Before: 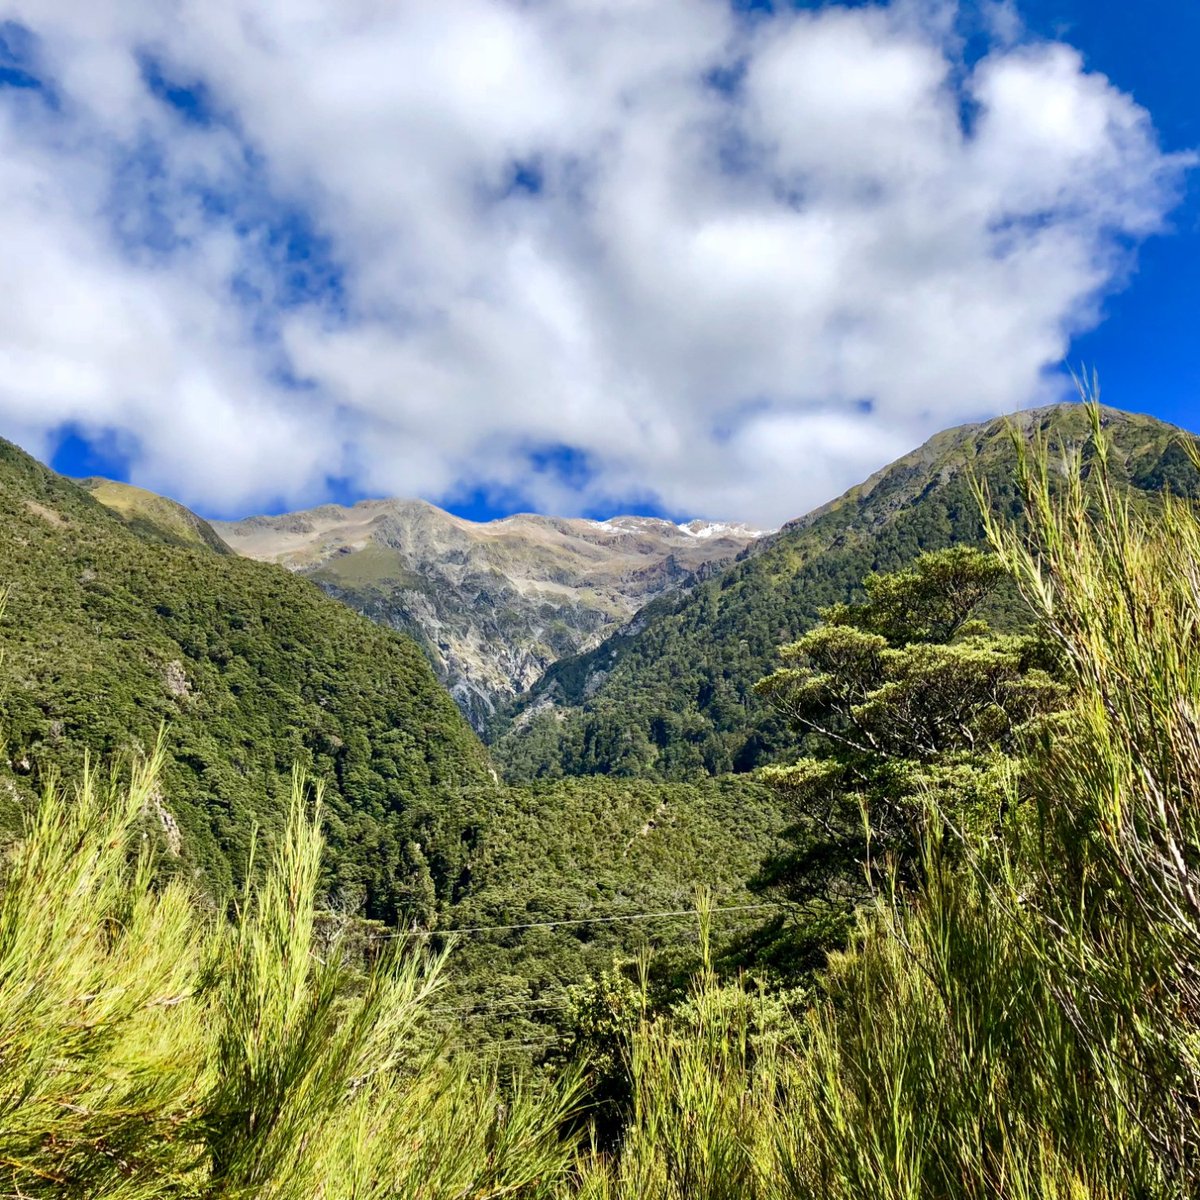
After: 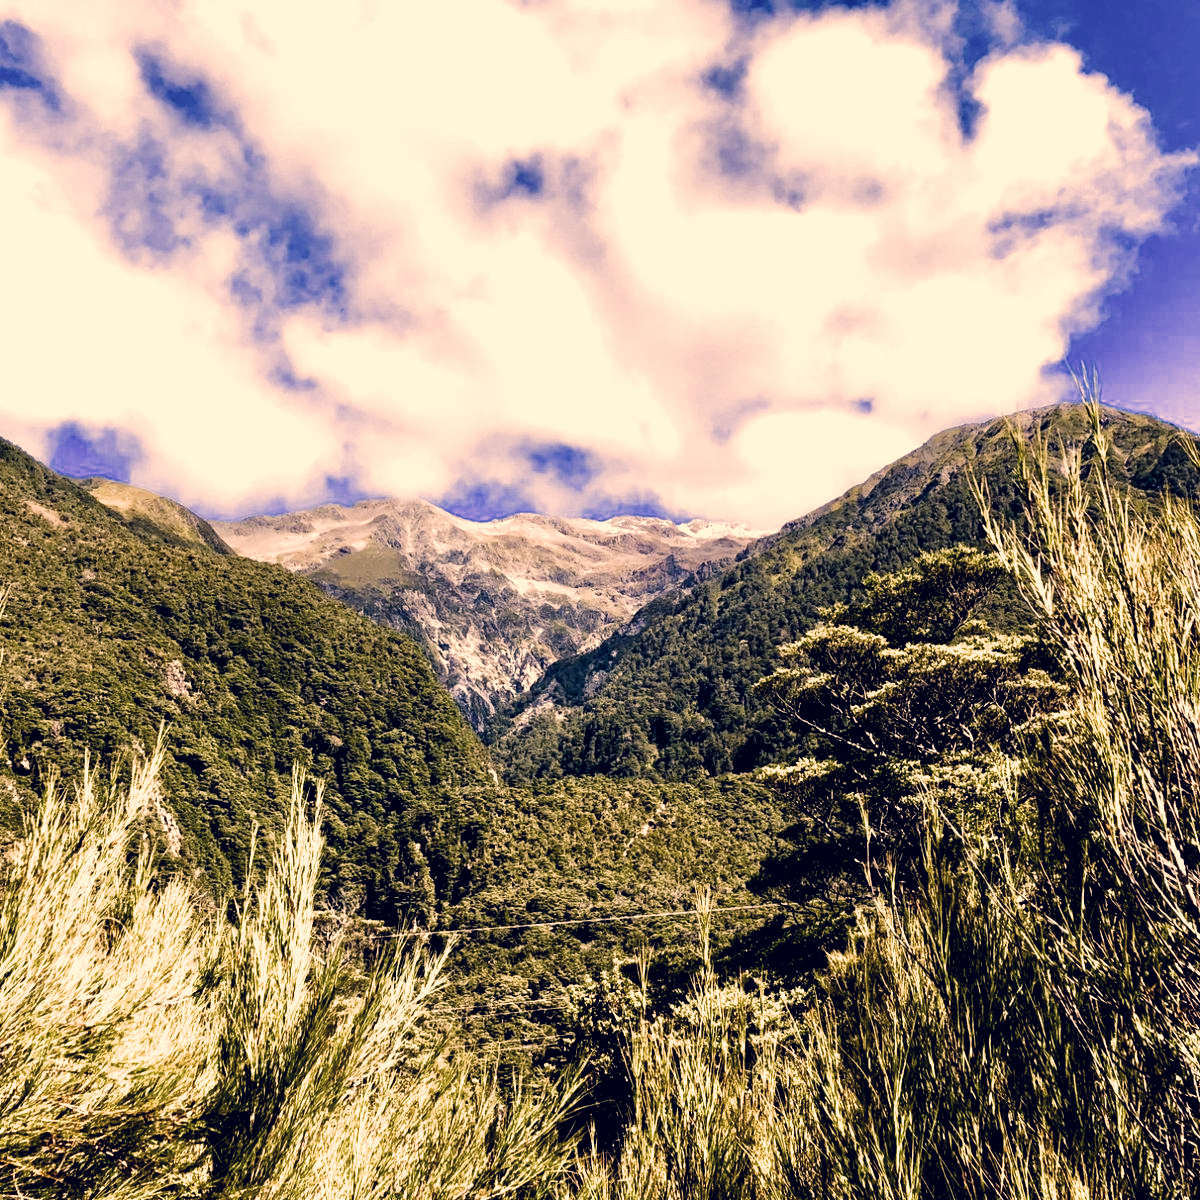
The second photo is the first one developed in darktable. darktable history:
color balance rgb: shadows lift › chroma 1%, shadows lift › hue 217.2°, power › hue 310.8°, highlights gain › chroma 2%, highlights gain › hue 44.4°, global offset › luminance 0.25%, global offset › hue 171.6°, perceptual saturation grading › global saturation 14.09%, perceptual saturation grading › highlights -30%, perceptual saturation grading › shadows 50.67%, global vibrance 25%, contrast 20%
color correction: highlights a* 19.59, highlights b* 27.49, shadows a* 3.46, shadows b* -17.28, saturation 0.73
filmic rgb: black relative exposure -8.2 EV, white relative exposure 2.2 EV, threshold 3 EV, hardness 7.11, latitude 75%, contrast 1.325, highlights saturation mix -2%, shadows ↔ highlights balance 30%, preserve chrominance RGB euclidean norm, color science v5 (2021), contrast in shadows safe, contrast in highlights safe, enable highlight reconstruction true
